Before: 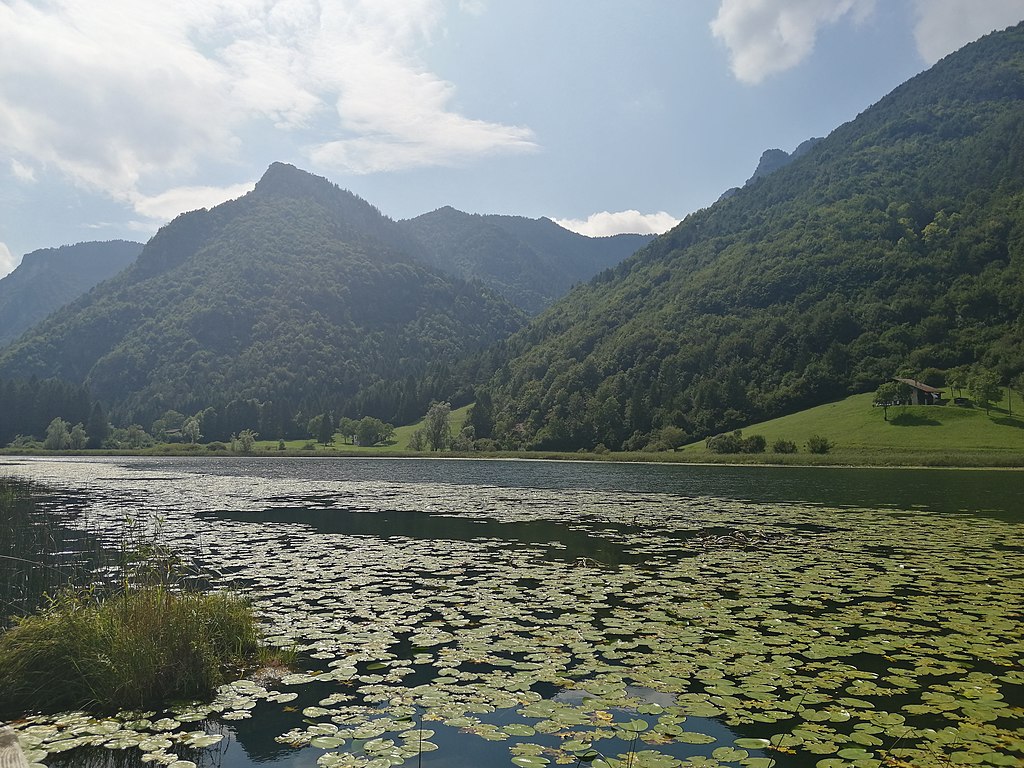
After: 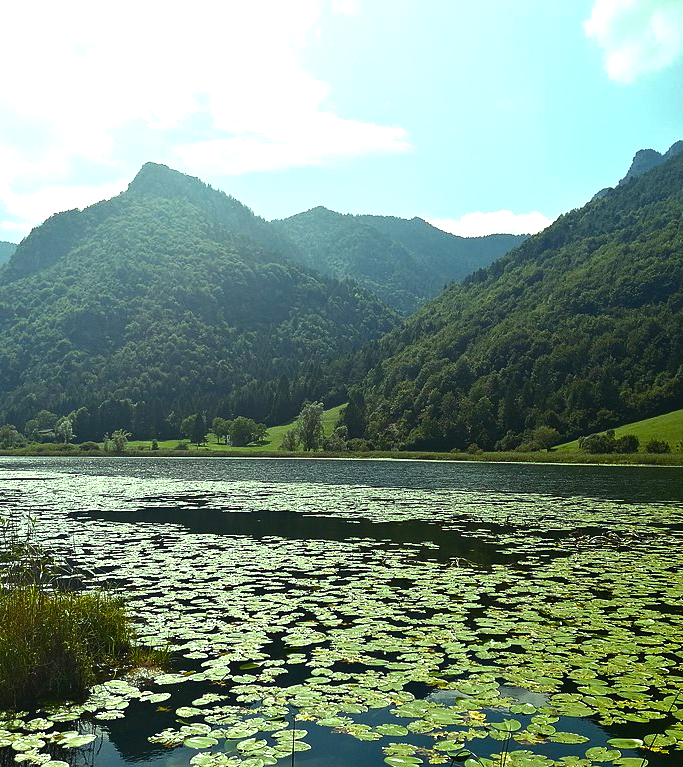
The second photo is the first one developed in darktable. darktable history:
tone equalizer: -8 EV -0.417 EV, -7 EV -0.417 EV, -6 EV -0.37 EV, -5 EV -0.191 EV, -3 EV 0.256 EV, -2 EV 0.342 EV, -1 EV 0.37 EV, +0 EV 0.405 EV, edges refinement/feathering 500, mask exposure compensation -1.57 EV, preserve details no
crop and rotate: left 12.421%, right 20.85%
color balance rgb: highlights gain › luminance 15.437%, highlights gain › chroma 7.038%, highlights gain › hue 128.7°, perceptual saturation grading › global saturation 20%, perceptual saturation grading › highlights -14.055%, perceptual saturation grading › shadows 49.514%, perceptual brilliance grading › global brilliance 15.45%, perceptual brilliance grading › shadows -35.543%
